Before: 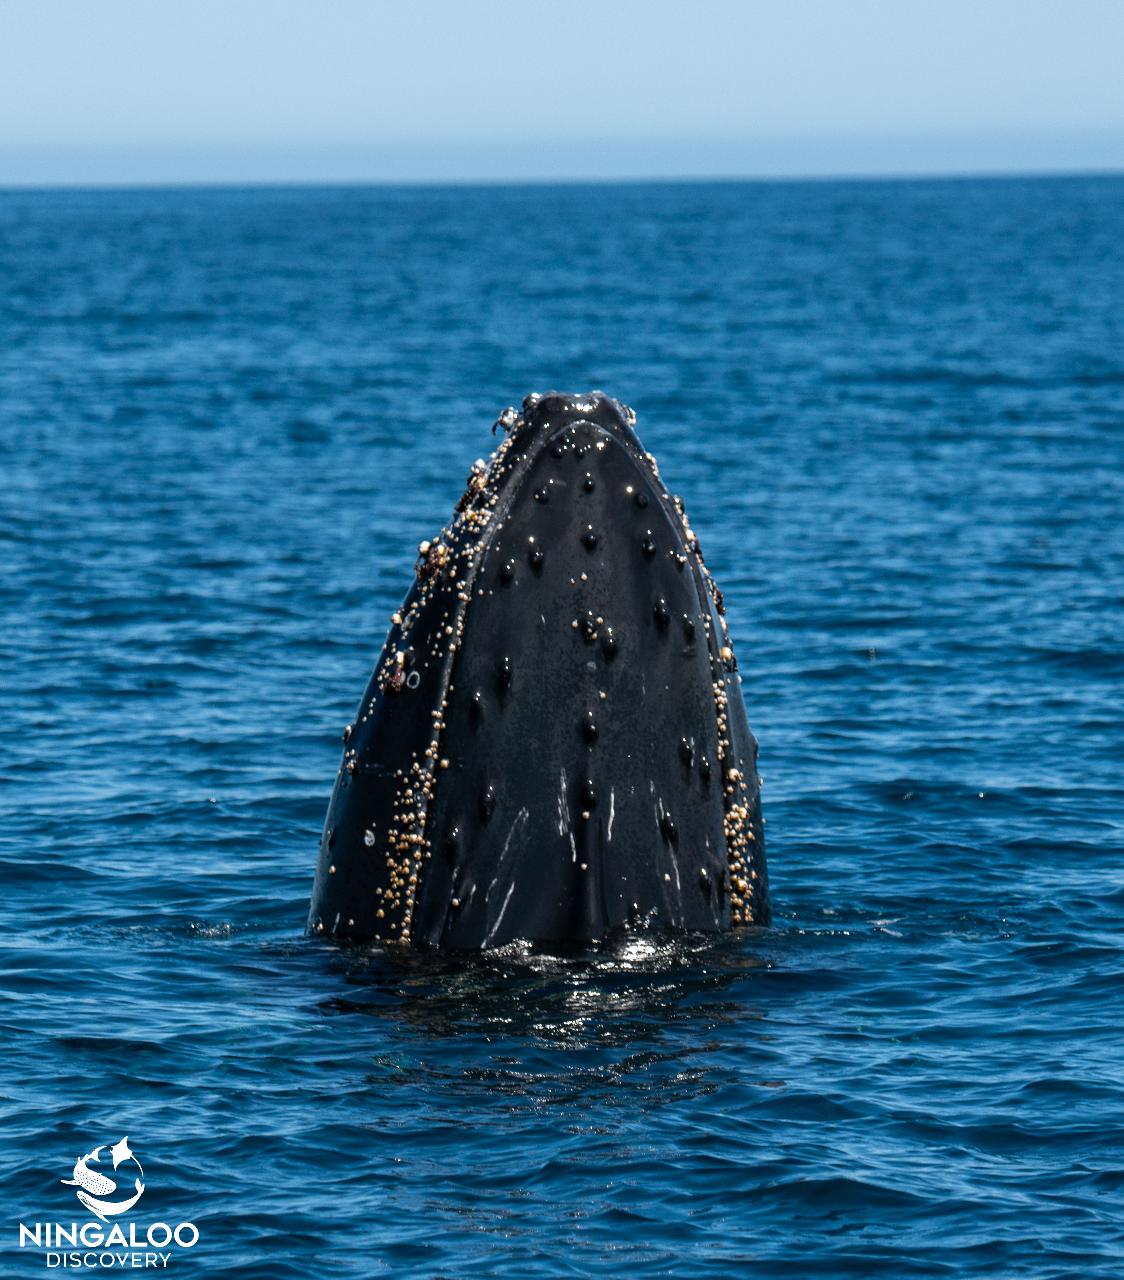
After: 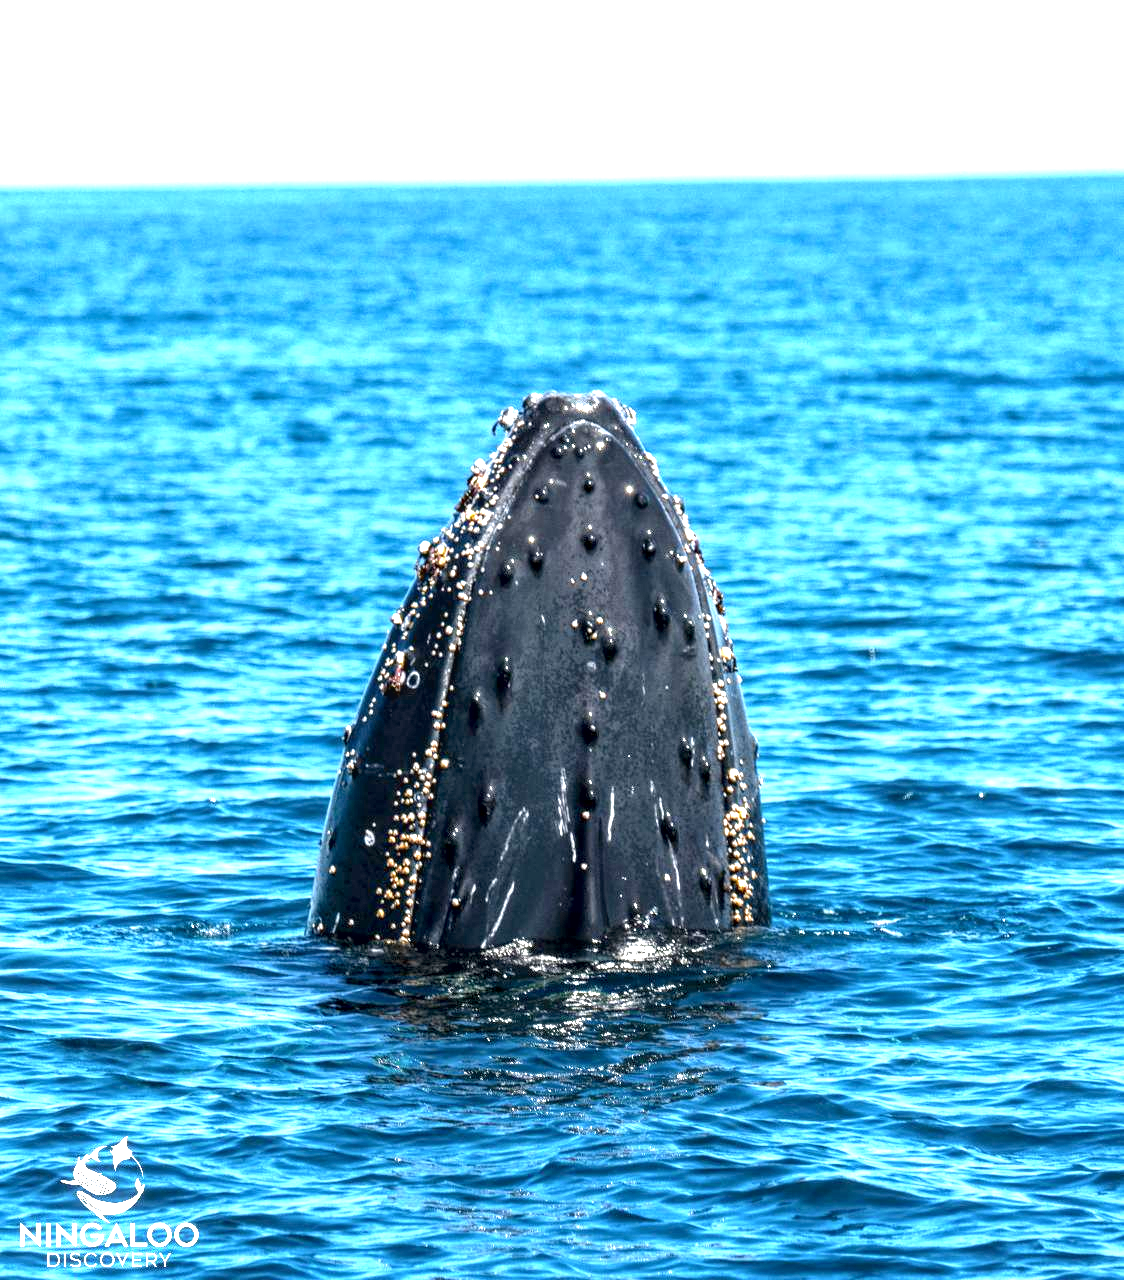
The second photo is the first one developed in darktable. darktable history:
contrast brightness saturation: saturation -0.05
exposure: black level correction 0.001, exposure 2 EV, compensate highlight preservation false
local contrast: on, module defaults
